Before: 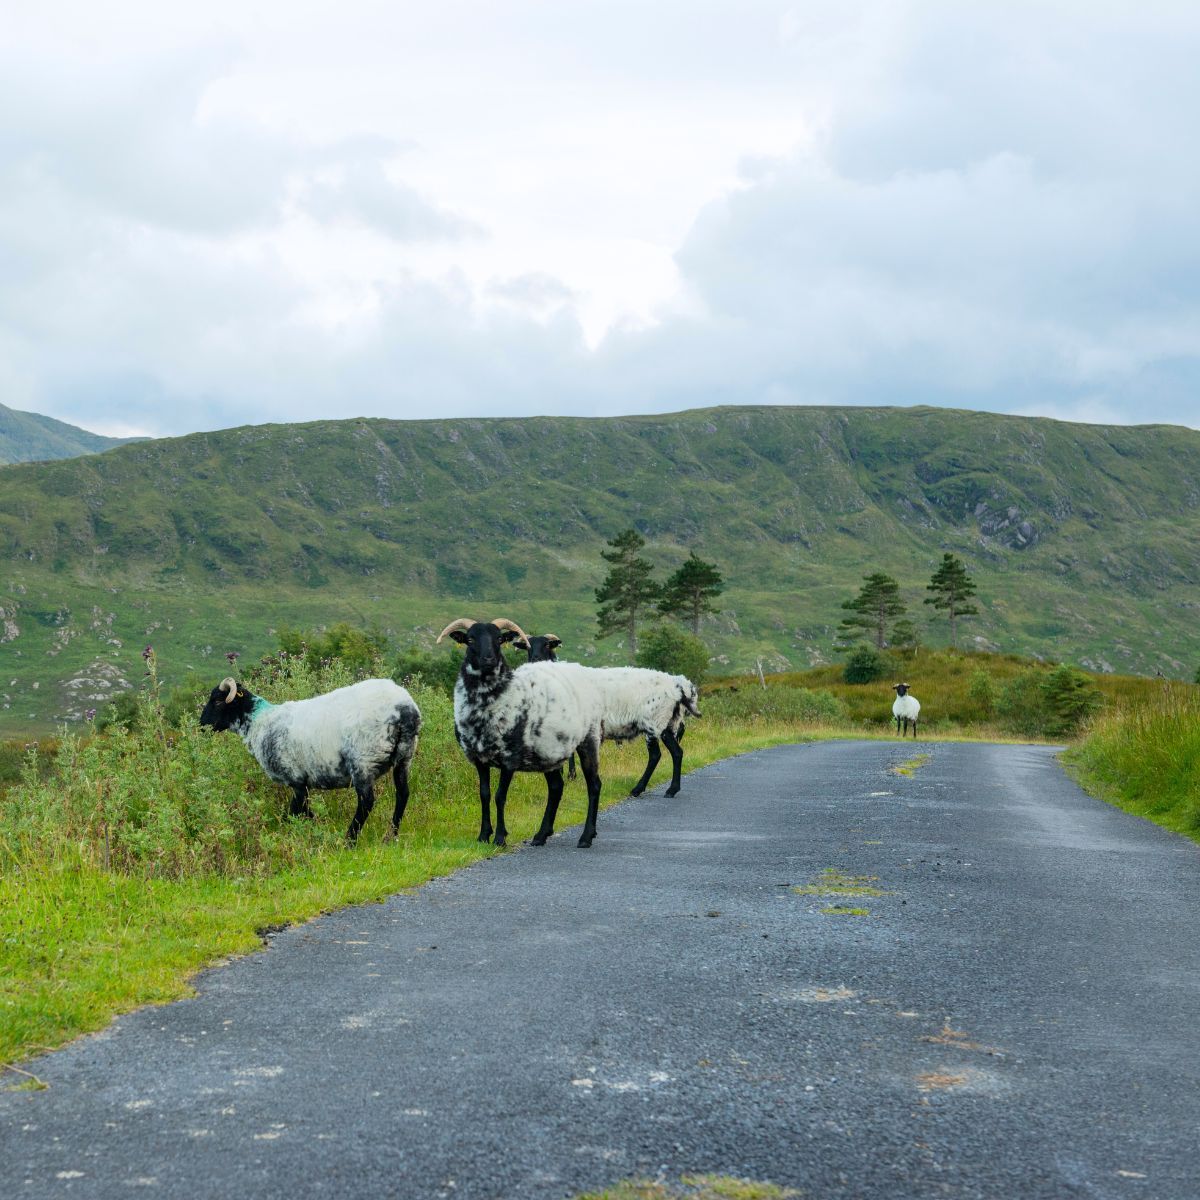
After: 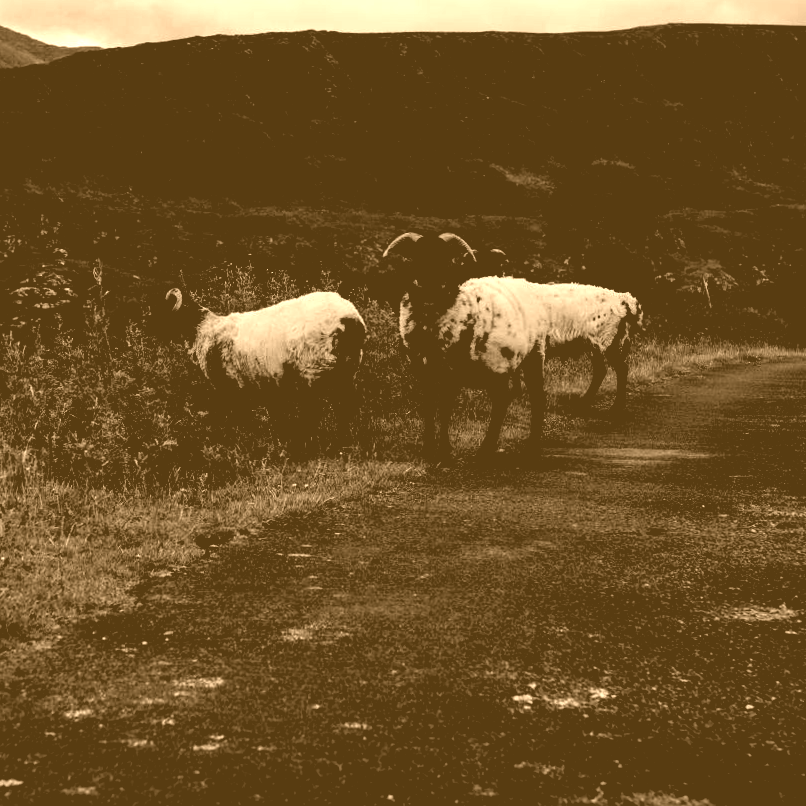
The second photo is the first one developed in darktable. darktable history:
levels: levels [0.514, 0.759, 1]
crop and rotate: angle -0.82°, left 3.85%, top 31.828%, right 27.992%
colorize: hue 28.8°, source mix 100%
